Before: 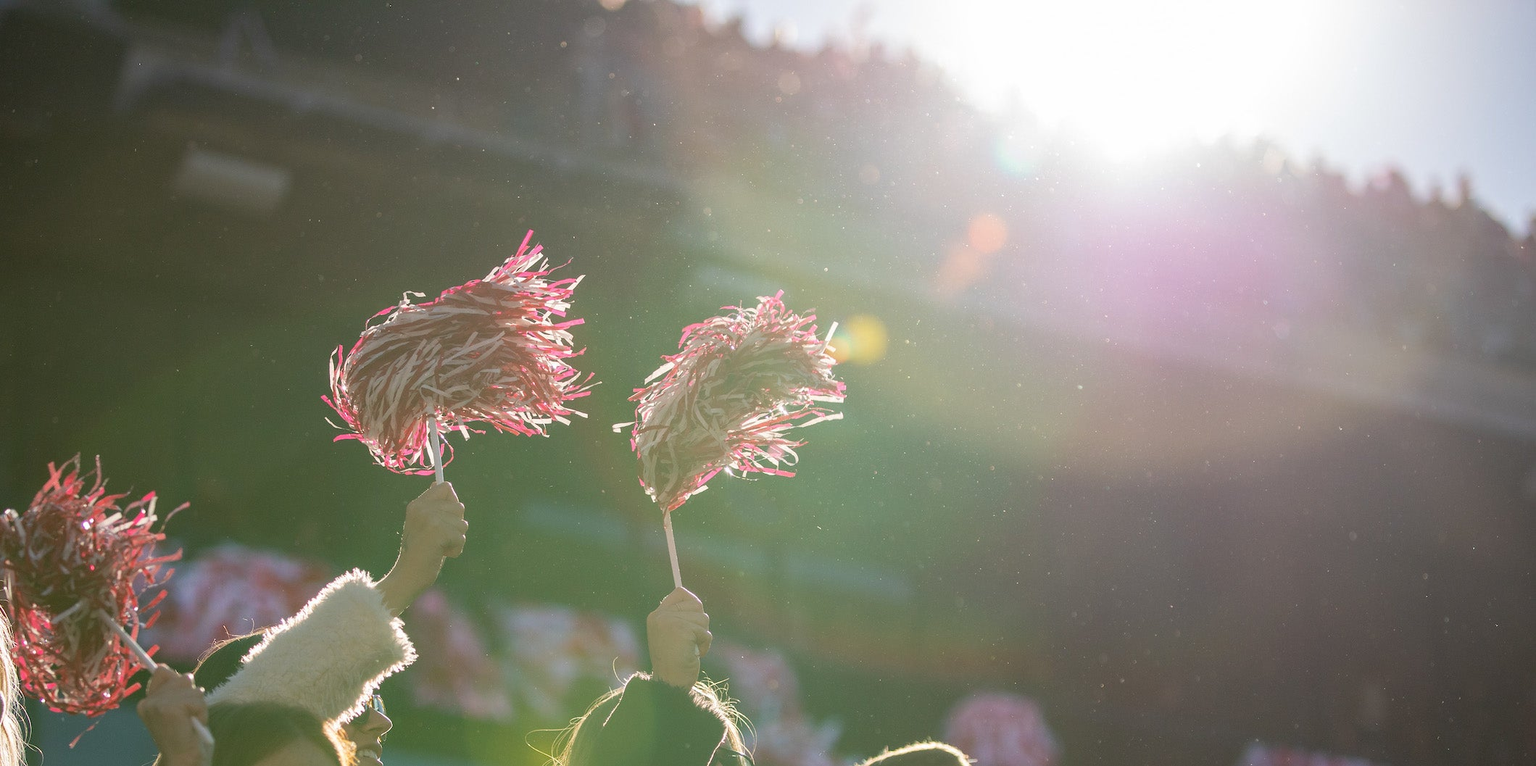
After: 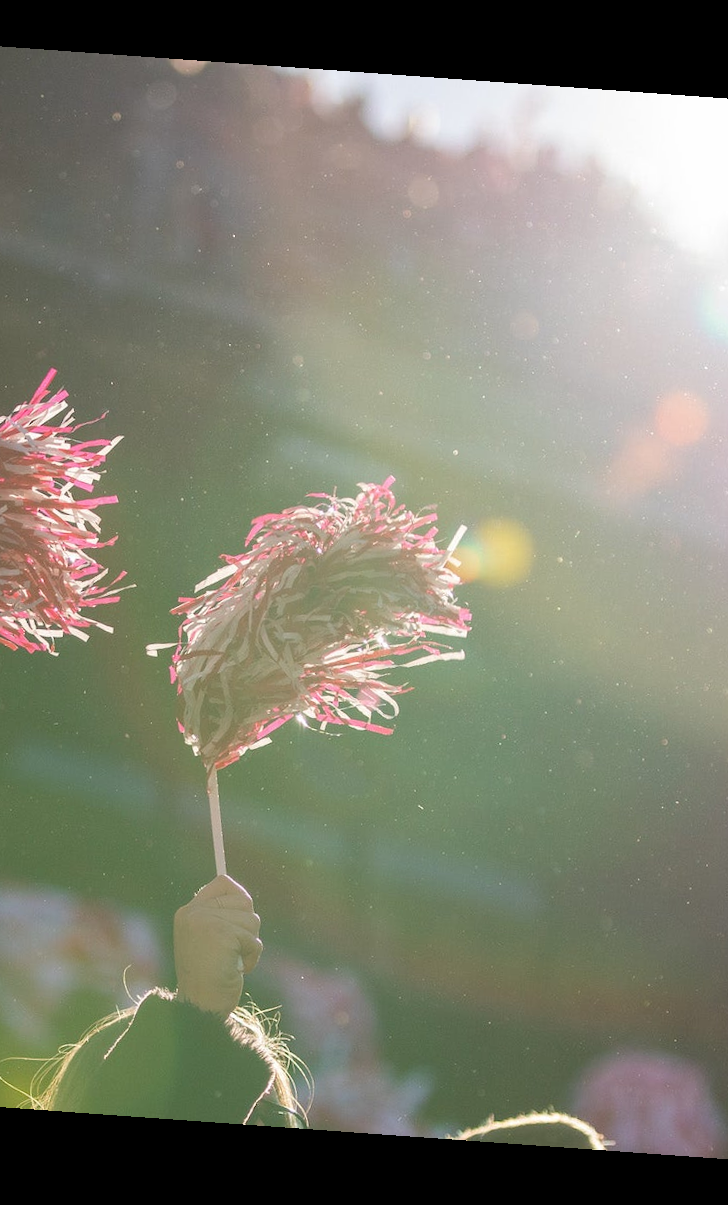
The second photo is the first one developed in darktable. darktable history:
crop: left 33.36%, right 33.36%
rotate and perspective: rotation 4.1°, automatic cropping off
